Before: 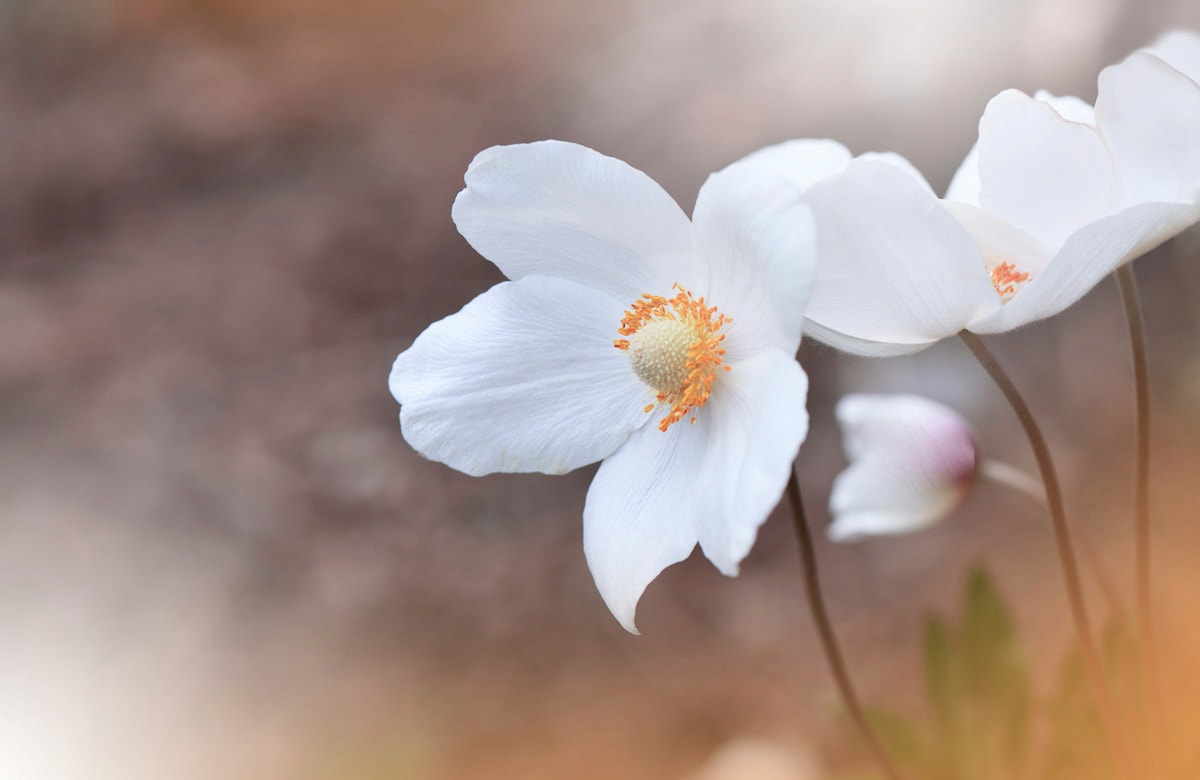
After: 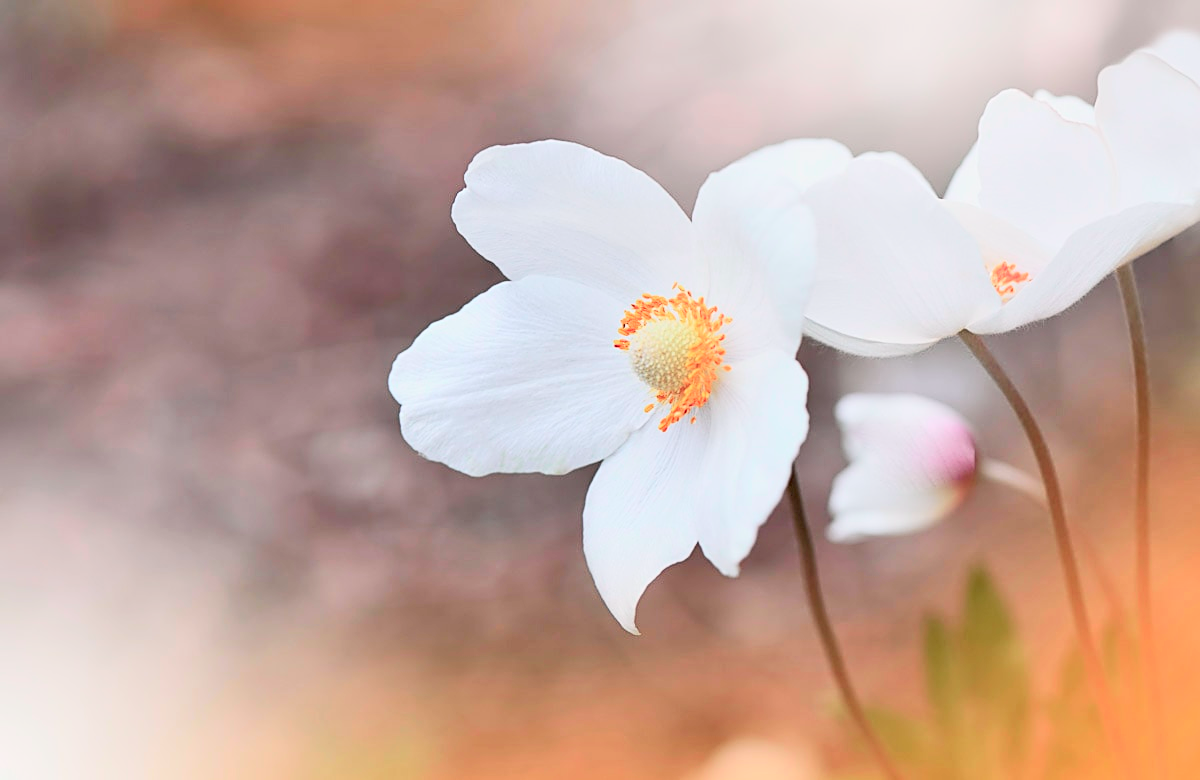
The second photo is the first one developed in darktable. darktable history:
sharpen: amount 0.575
tone curve: curves: ch0 [(0, 0.005) (0.103, 0.097) (0.18, 0.22) (0.4, 0.485) (0.5, 0.612) (0.668, 0.787) (0.823, 0.894) (1, 0.971)]; ch1 [(0, 0) (0.172, 0.123) (0.324, 0.253) (0.396, 0.388) (0.478, 0.461) (0.499, 0.498) (0.522, 0.528) (0.609, 0.686) (0.704, 0.818) (1, 1)]; ch2 [(0, 0) (0.411, 0.424) (0.496, 0.501) (0.515, 0.514) (0.555, 0.585) (0.641, 0.69) (1, 1)], color space Lab, independent channels, preserve colors none
